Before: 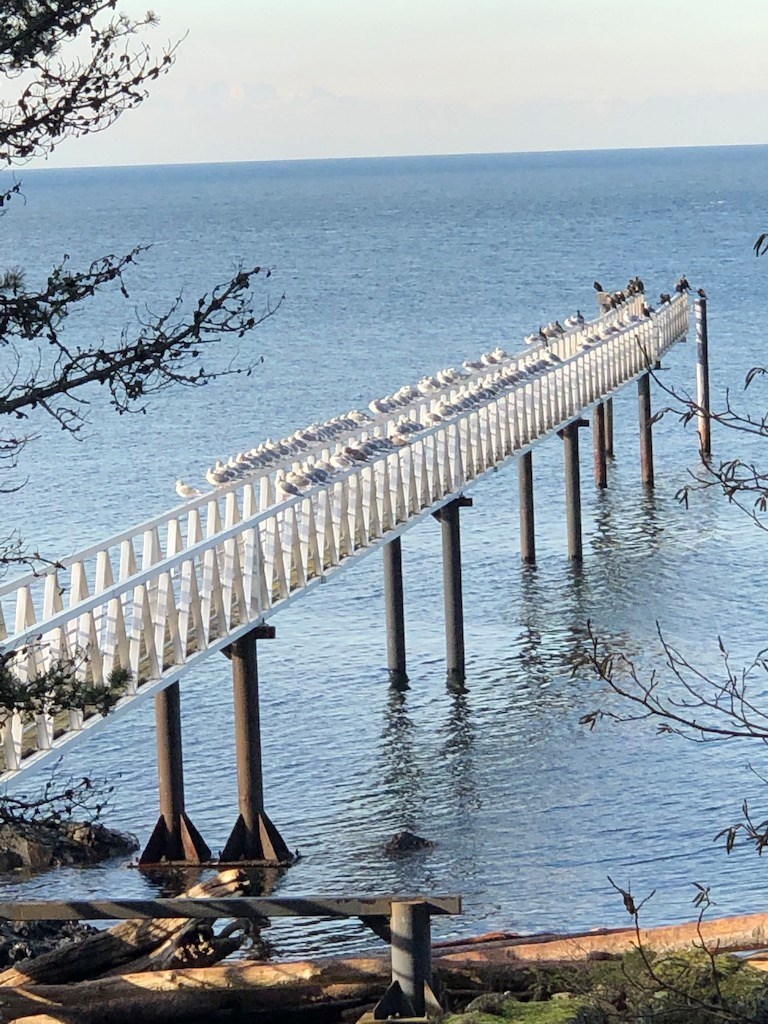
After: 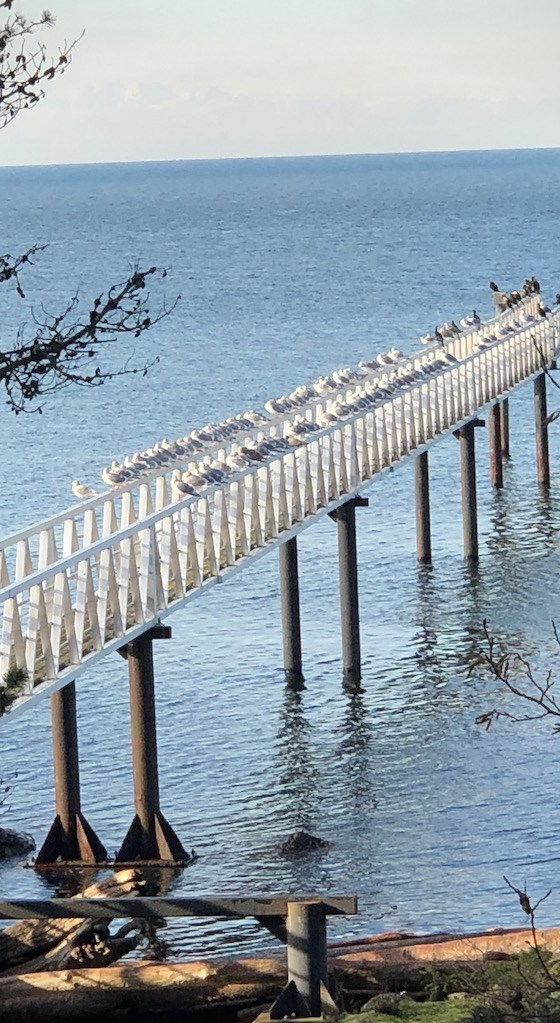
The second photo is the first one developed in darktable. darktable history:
vignetting: fall-off start 91.97%
crop: left 13.571%, right 13.477%
